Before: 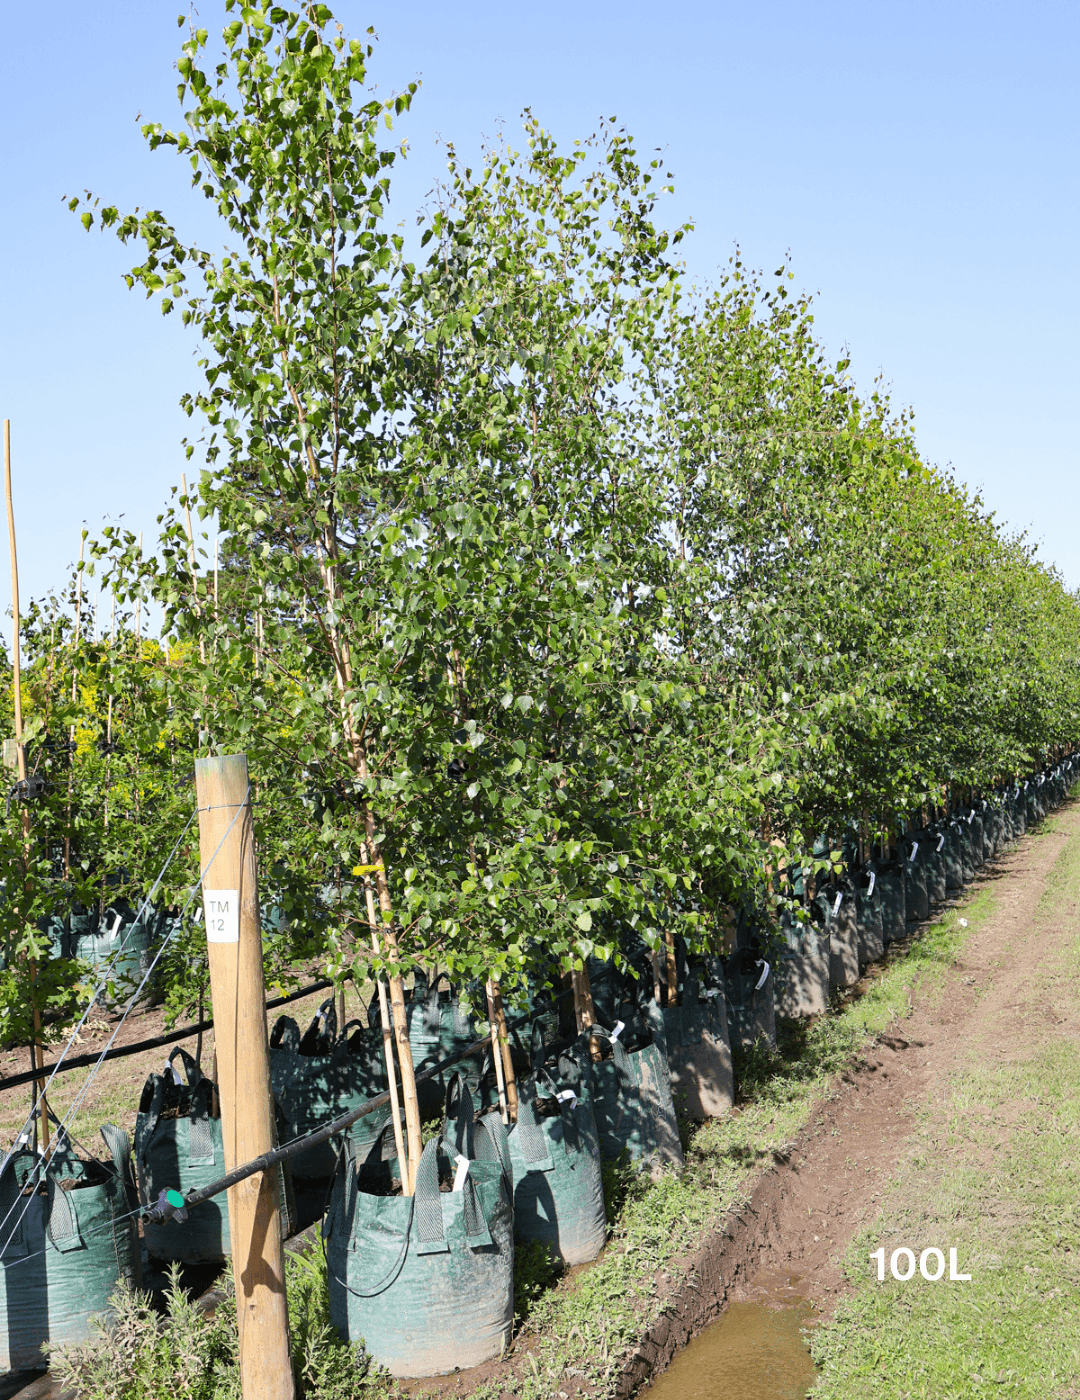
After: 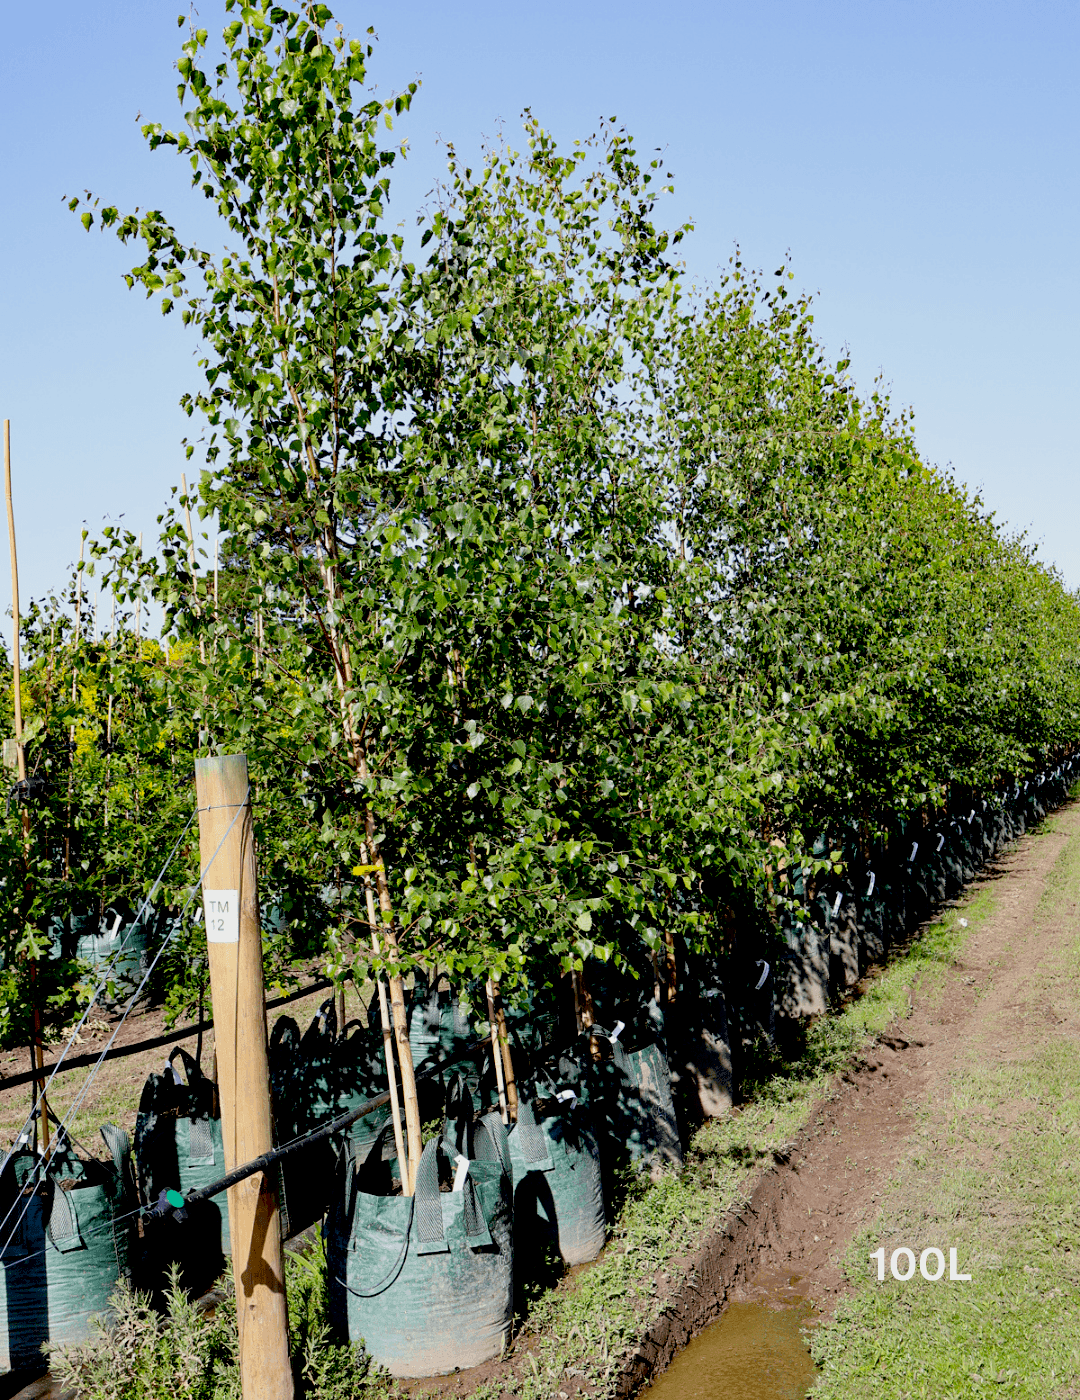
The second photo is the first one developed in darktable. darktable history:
exposure: black level correction 0.046, exposure -0.228 EV
